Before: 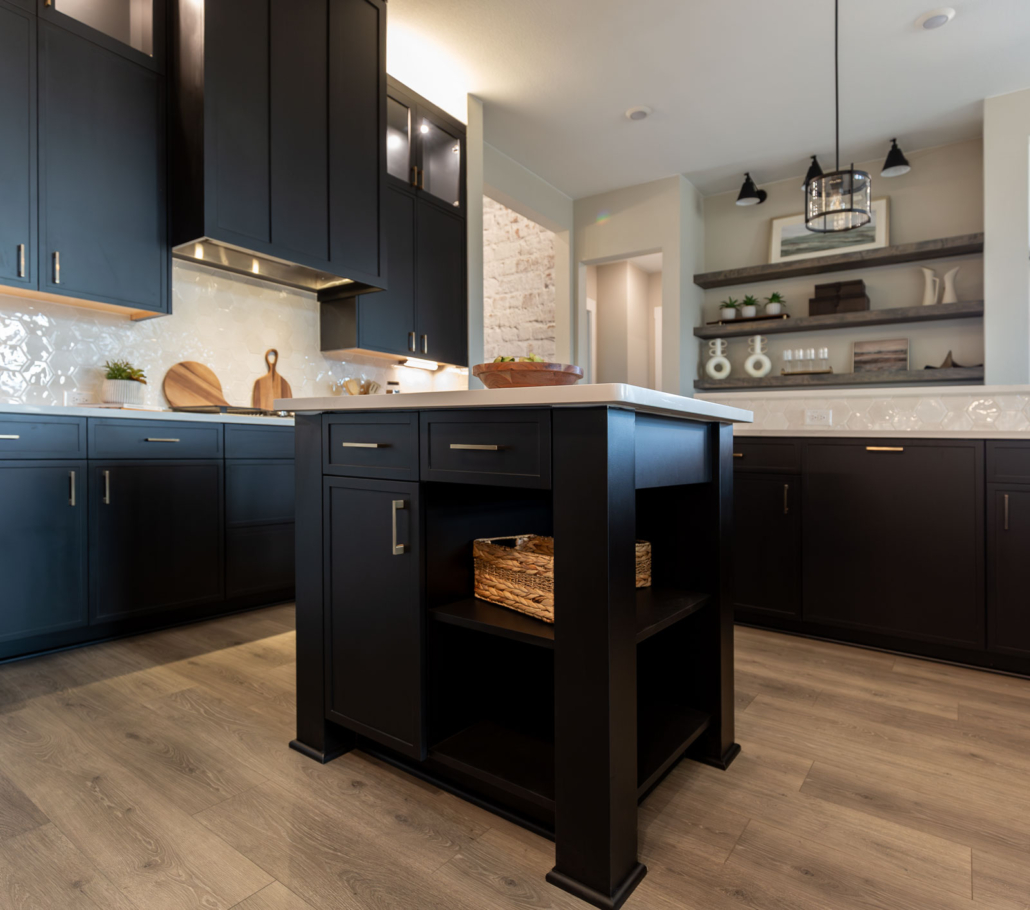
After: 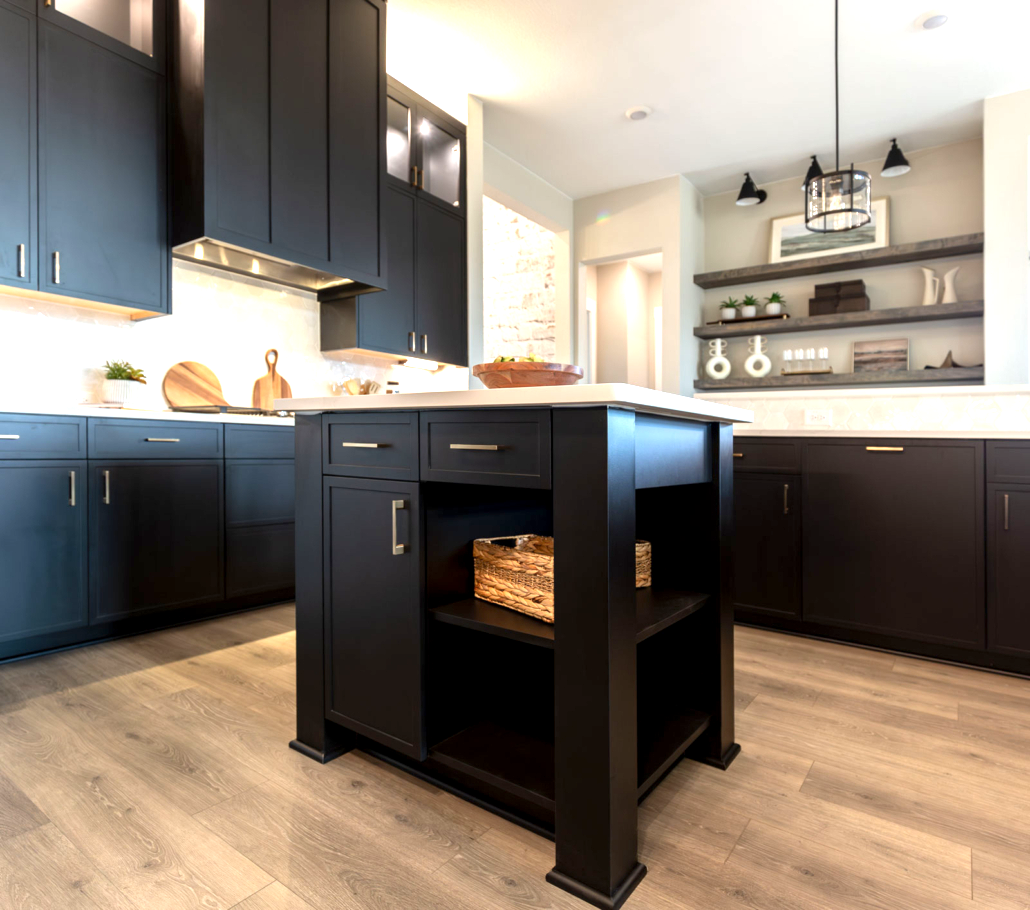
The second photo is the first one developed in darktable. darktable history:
exposure: black level correction 0.001, exposure 1.133 EV, compensate highlight preservation false
